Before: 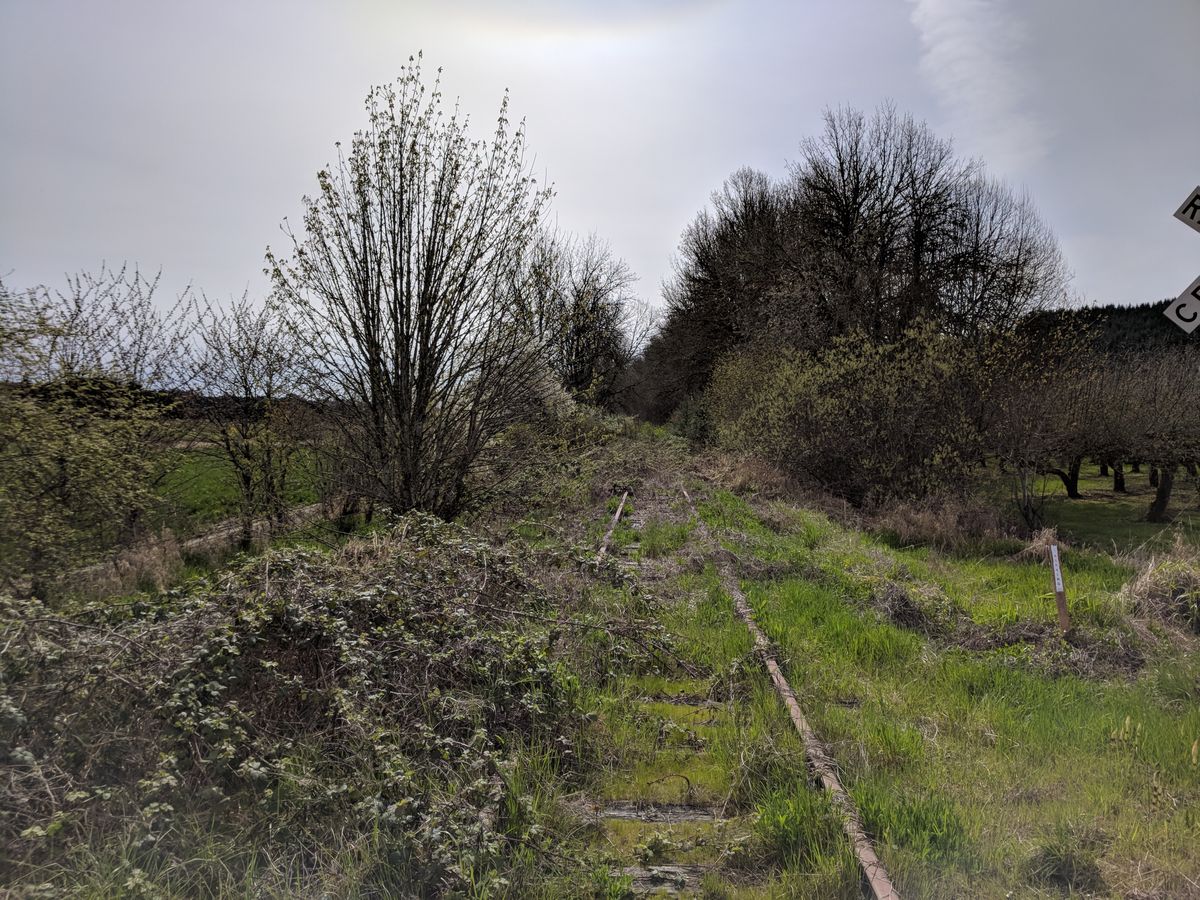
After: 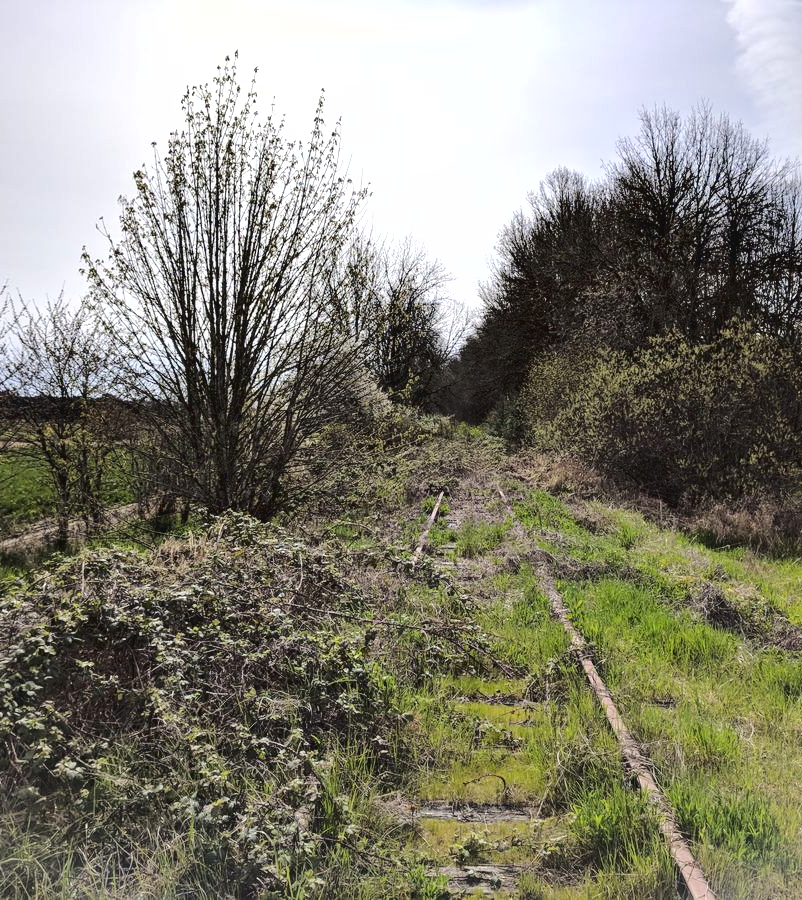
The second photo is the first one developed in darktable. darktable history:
crop: left 15.372%, right 17.795%
shadows and highlights: shadows 31.75, highlights -32.31, highlights color adjustment 49.45%, soften with gaussian
exposure: exposure 0.701 EV, compensate exposure bias true, compensate highlight preservation false
tone curve: curves: ch0 [(0, 0.032) (0.094, 0.08) (0.265, 0.208) (0.41, 0.417) (0.485, 0.524) (0.638, 0.673) (0.845, 0.828) (0.994, 0.964)]; ch1 [(0, 0) (0.161, 0.092) (0.37, 0.302) (0.437, 0.456) (0.469, 0.482) (0.498, 0.504) (0.576, 0.583) (0.644, 0.638) (0.725, 0.765) (1, 1)]; ch2 [(0, 0) (0.352, 0.403) (0.45, 0.469) (0.502, 0.504) (0.54, 0.521) (0.589, 0.576) (1, 1)], color space Lab, linked channels, preserve colors none
